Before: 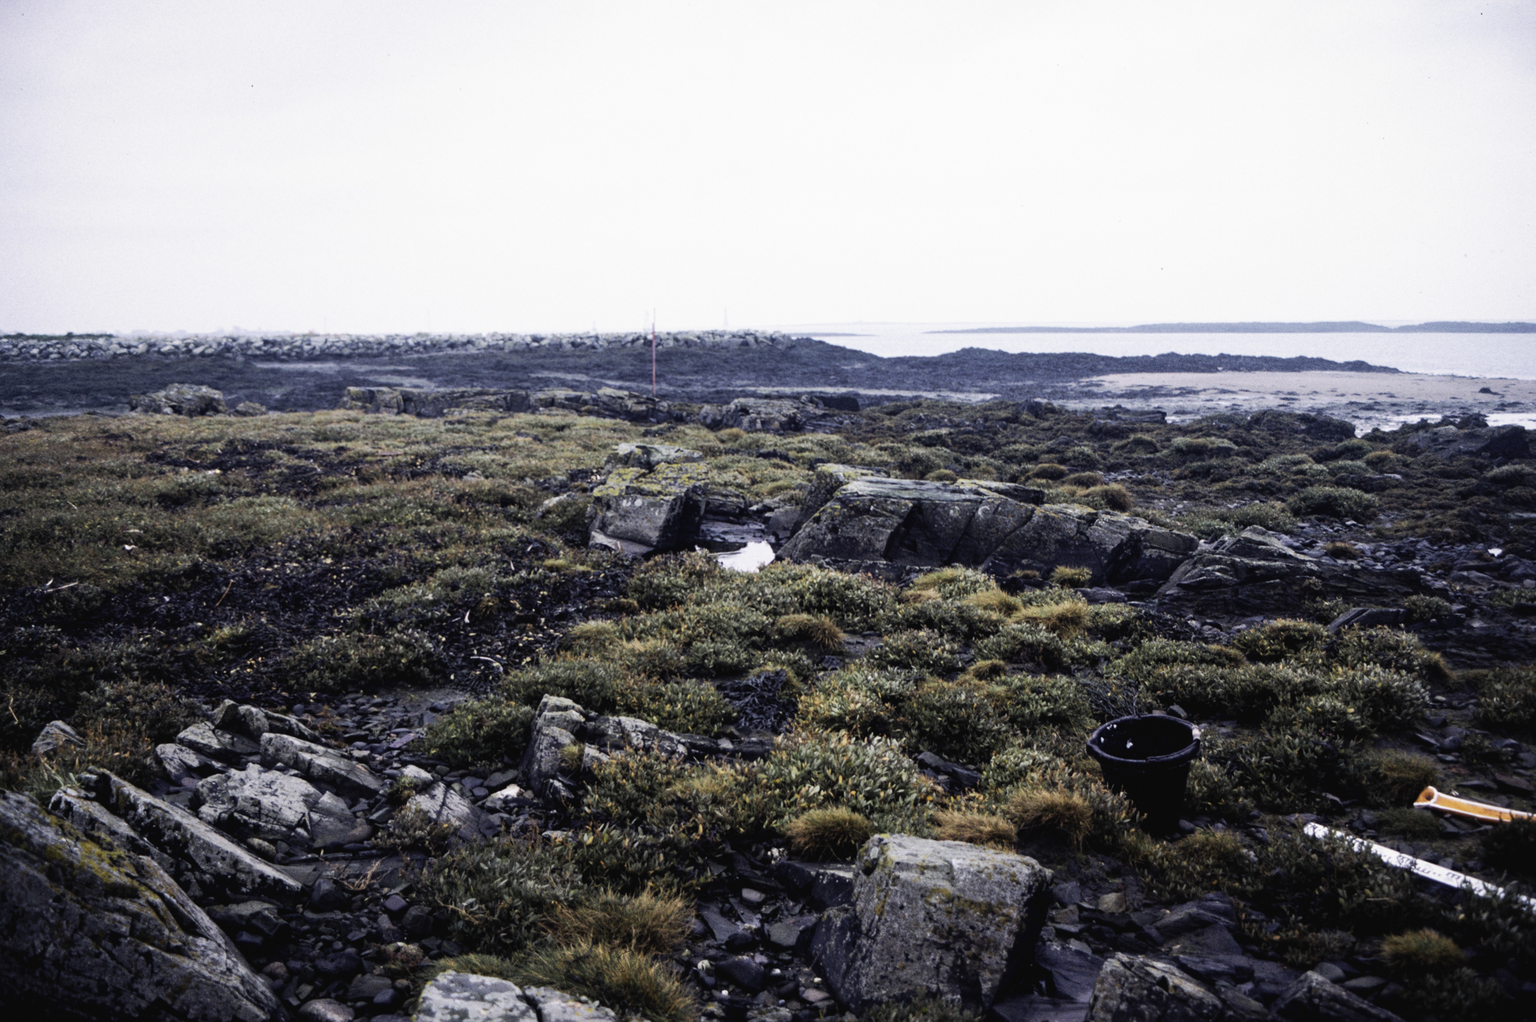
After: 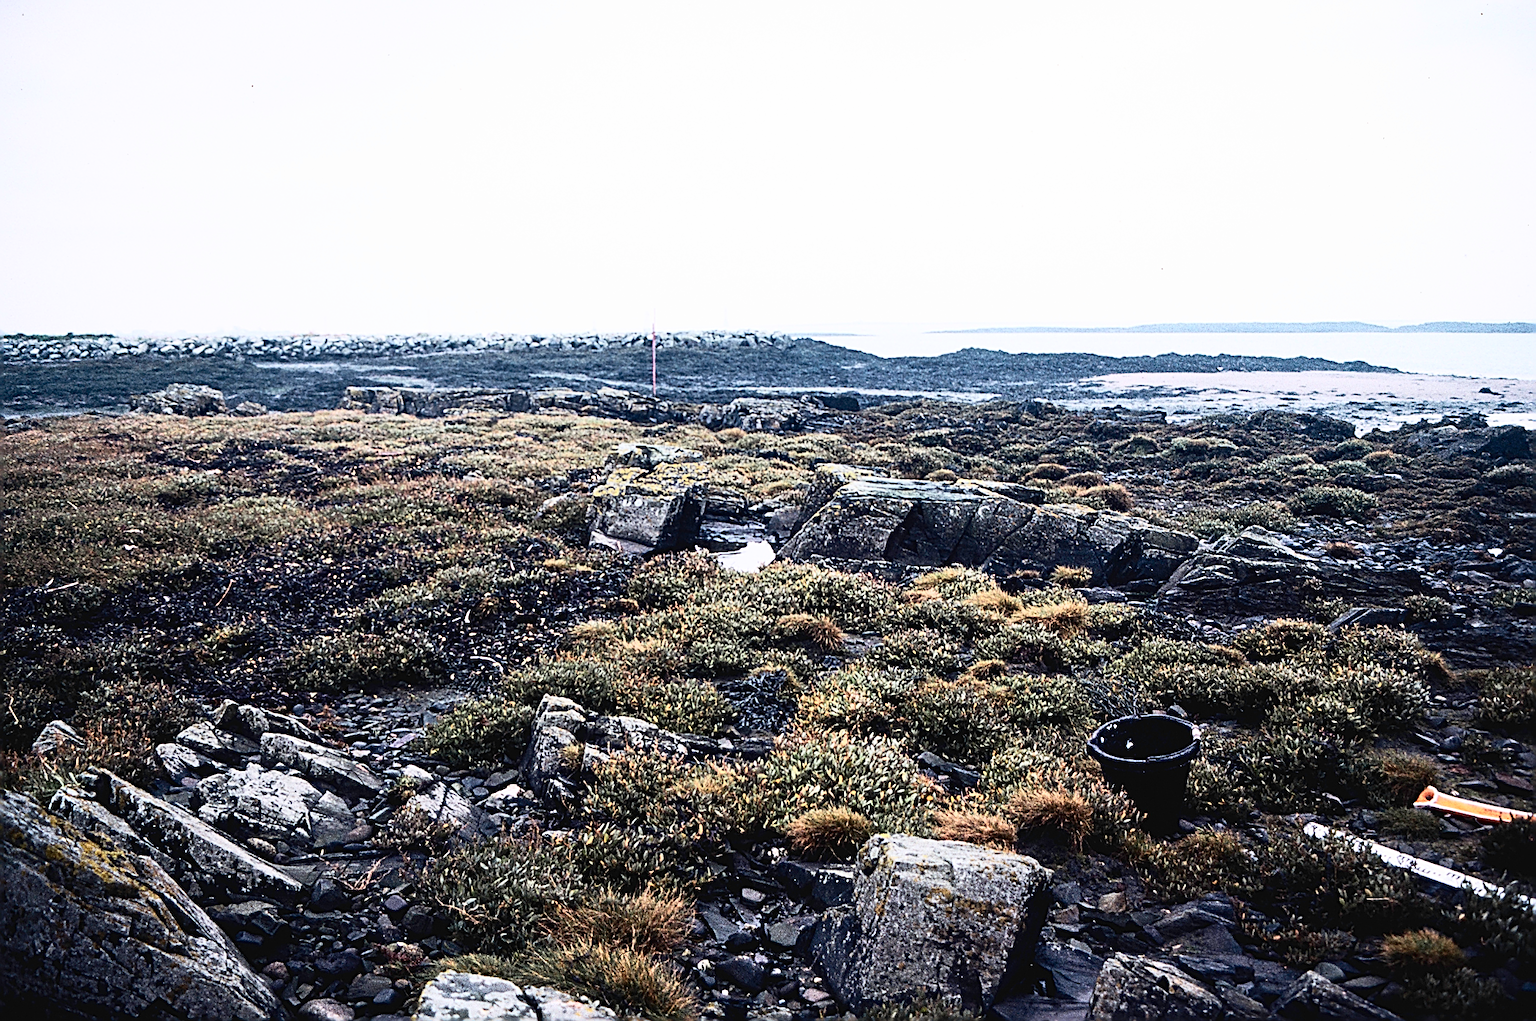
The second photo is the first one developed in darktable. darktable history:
tone curve: curves: ch0 [(0, 0.013) (0.198, 0.175) (0.512, 0.582) (0.625, 0.754) (0.81, 0.934) (1, 1)], color space Lab, independent channels, preserve colors none
sharpen: amount 1.844
